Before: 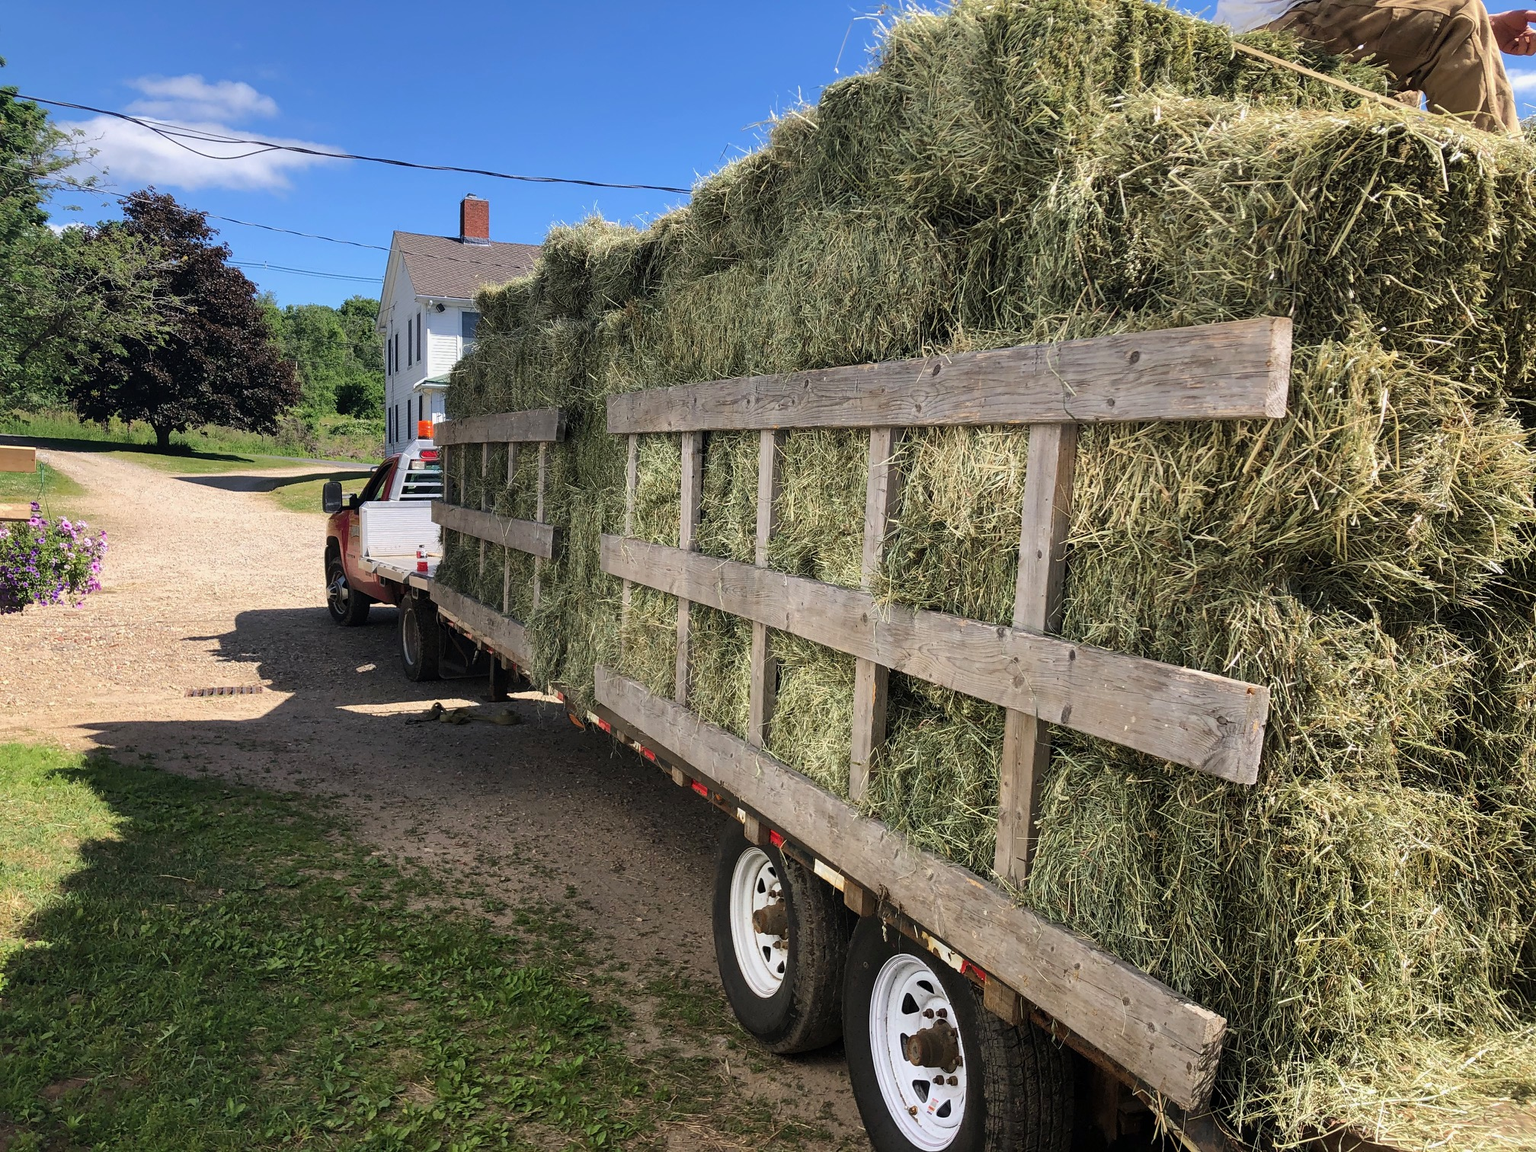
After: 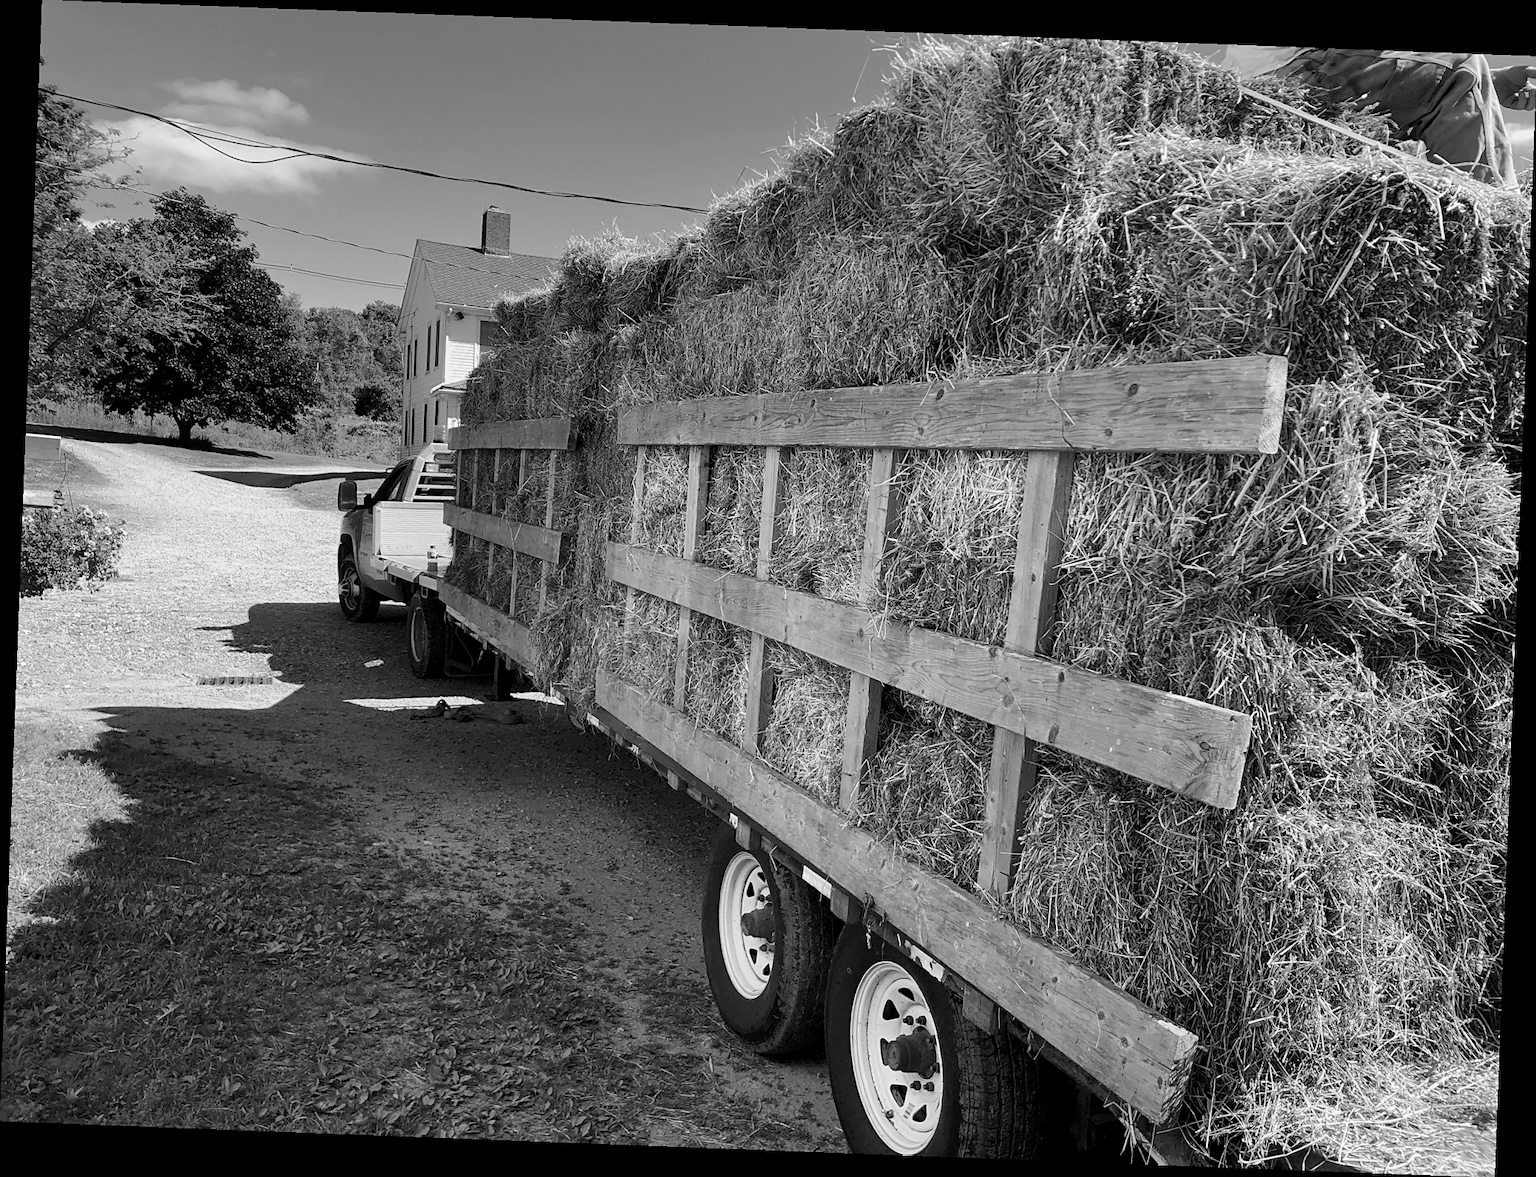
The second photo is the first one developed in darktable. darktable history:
sharpen: amount 0.2
monochrome: a 32, b 64, size 2.3
rotate and perspective: rotation 2.17°, automatic cropping off
